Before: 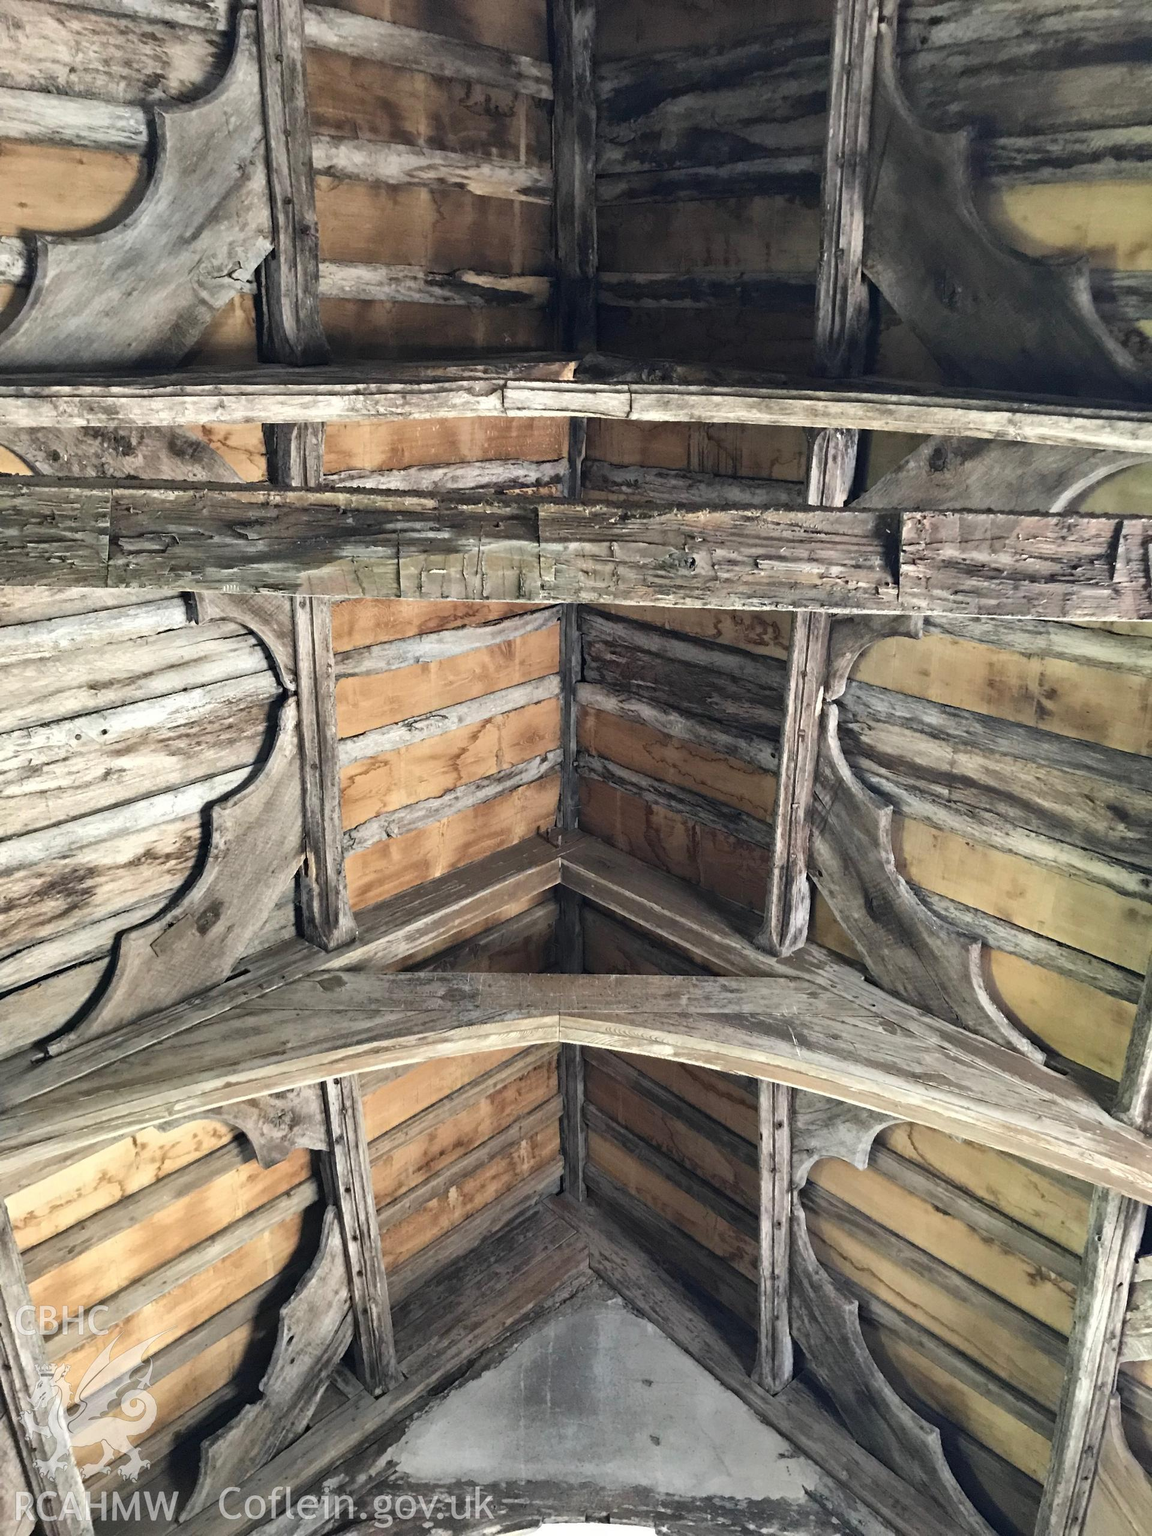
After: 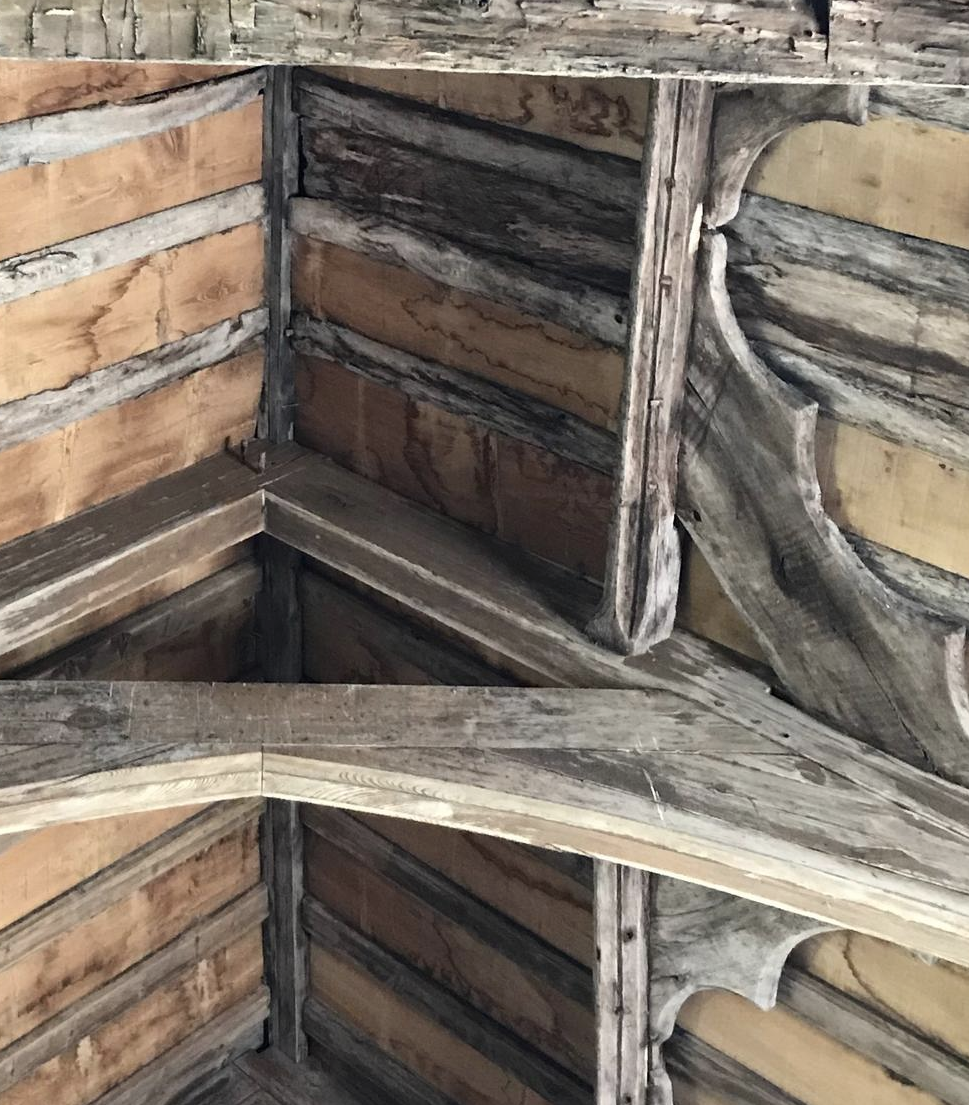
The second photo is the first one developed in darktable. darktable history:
crop: left 34.923%, top 36.75%, right 14.56%, bottom 20.063%
contrast brightness saturation: contrast 0.11, saturation -0.174
